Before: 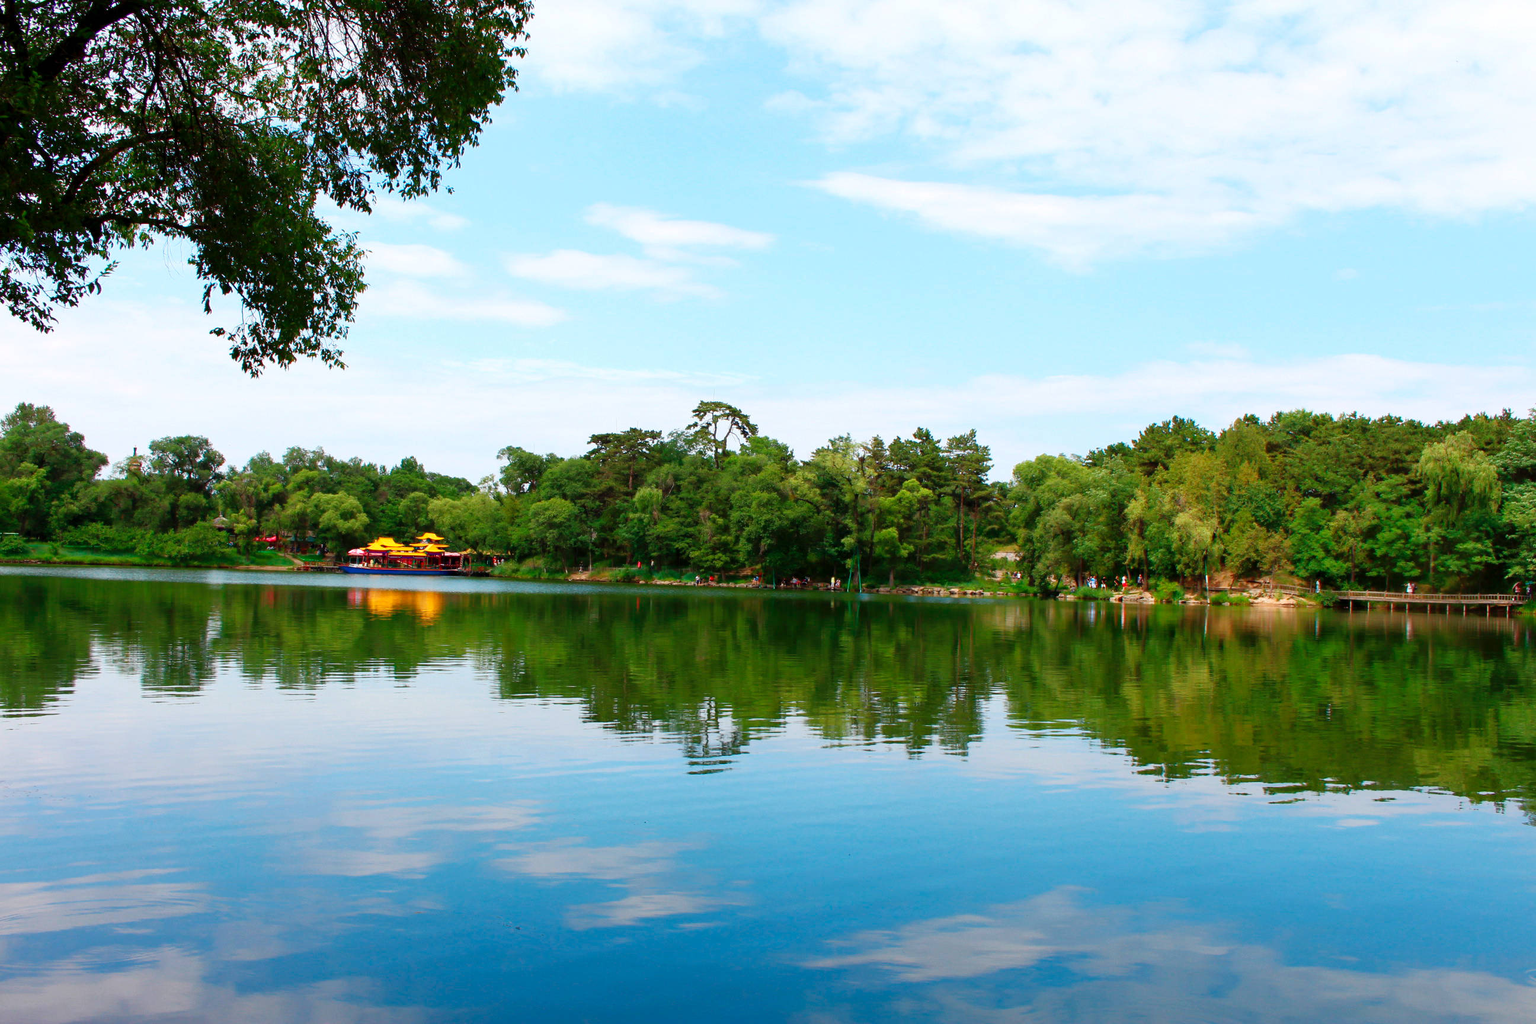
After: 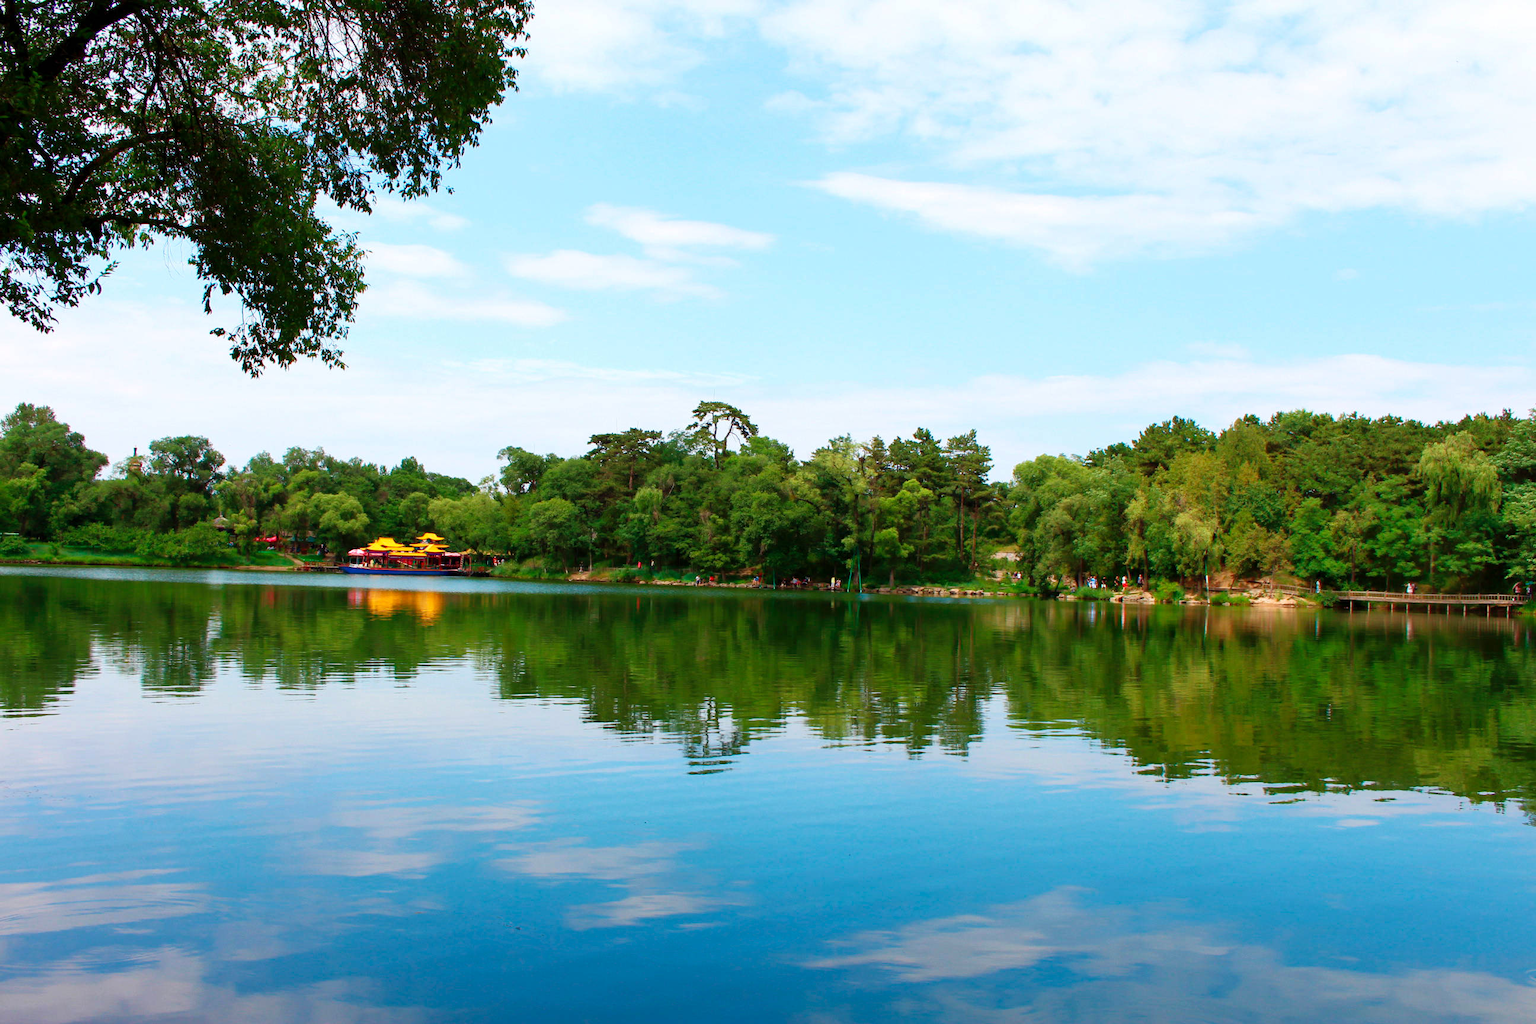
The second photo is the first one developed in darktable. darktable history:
white balance: emerald 1
velvia: strength 21.76%
